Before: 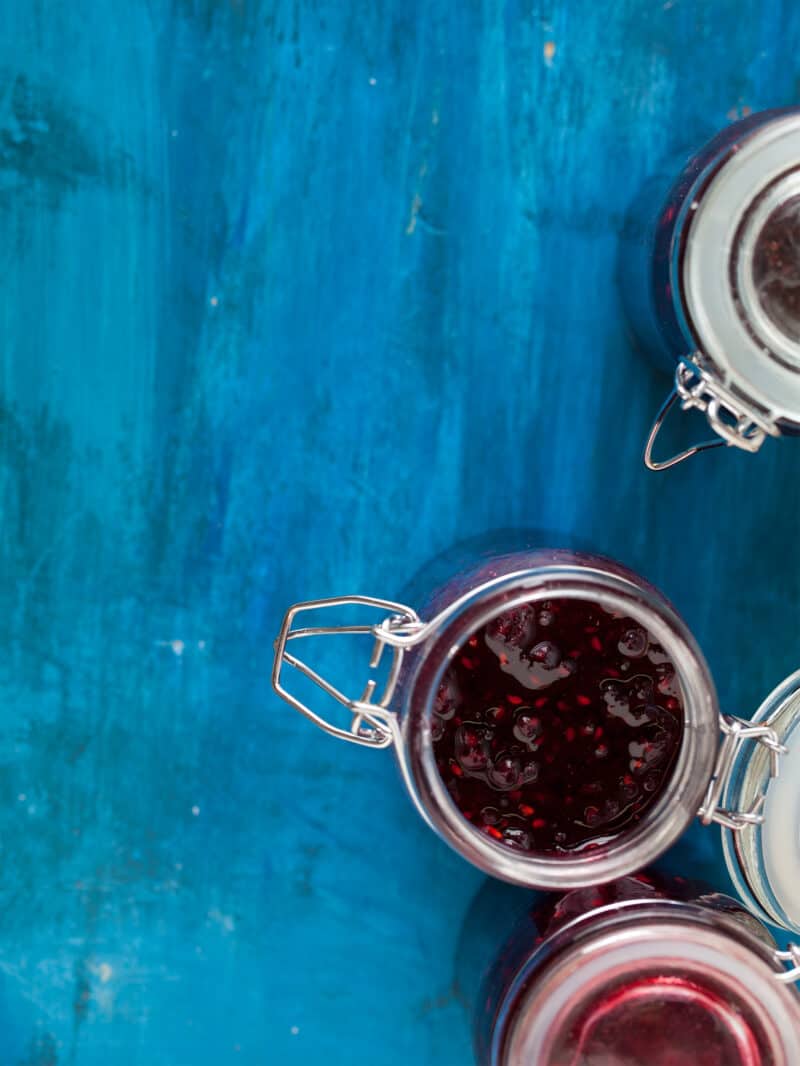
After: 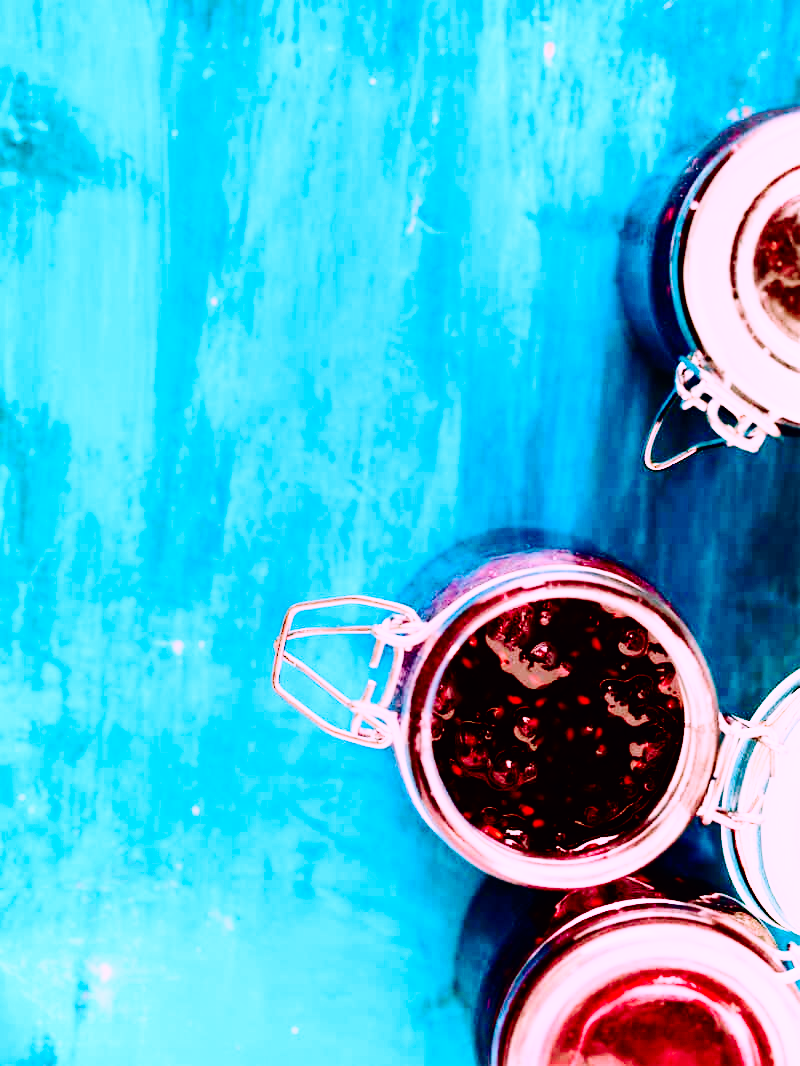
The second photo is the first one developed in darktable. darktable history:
base curve: curves: ch0 [(0, 0) (0.036, 0.01) (0.123, 0.254) (0.258, 0.504) (0.507, 0.748) (1, 1)], preserve colors none
white balance: red 1.123, blue 0.83
exposure: black level correction 0, exposure 0.5 EV, compensate exposure bias true, compensate highlight preservation false
shadows and highlights: shadows -62.32, white point adjustment -5.22, highlights 61.59
tone curve: curves: ch0 [(0, 0.011) (0.139, 0.106) (0.295, 0.271) (0.499, 0.523) (0.739, 0.782) (0.857, 0.879) (1, 0.967)]; ch1 [(0, 0) (0.291, 0.229) (0.394, 0.365) (0.469, 0.456) (0.495, 0.497) (0.524, 0.53) (0.588, 0.62) (0.725, 0.779) (1, 1)]; ch2 [(0, 0) (0.125, 0.089) (0.35, 0.317) (0.437, 0.42) (0.502, 0.499) (0.537, 0.551) (0.613, 0.636) (1, 1)], color space Lab, independent channels, preserve colors none
sharpen: radius 2.883, amount 0.868, threshold 47.523
color correction: highlights a* 15.46, highlights b* -20.56
